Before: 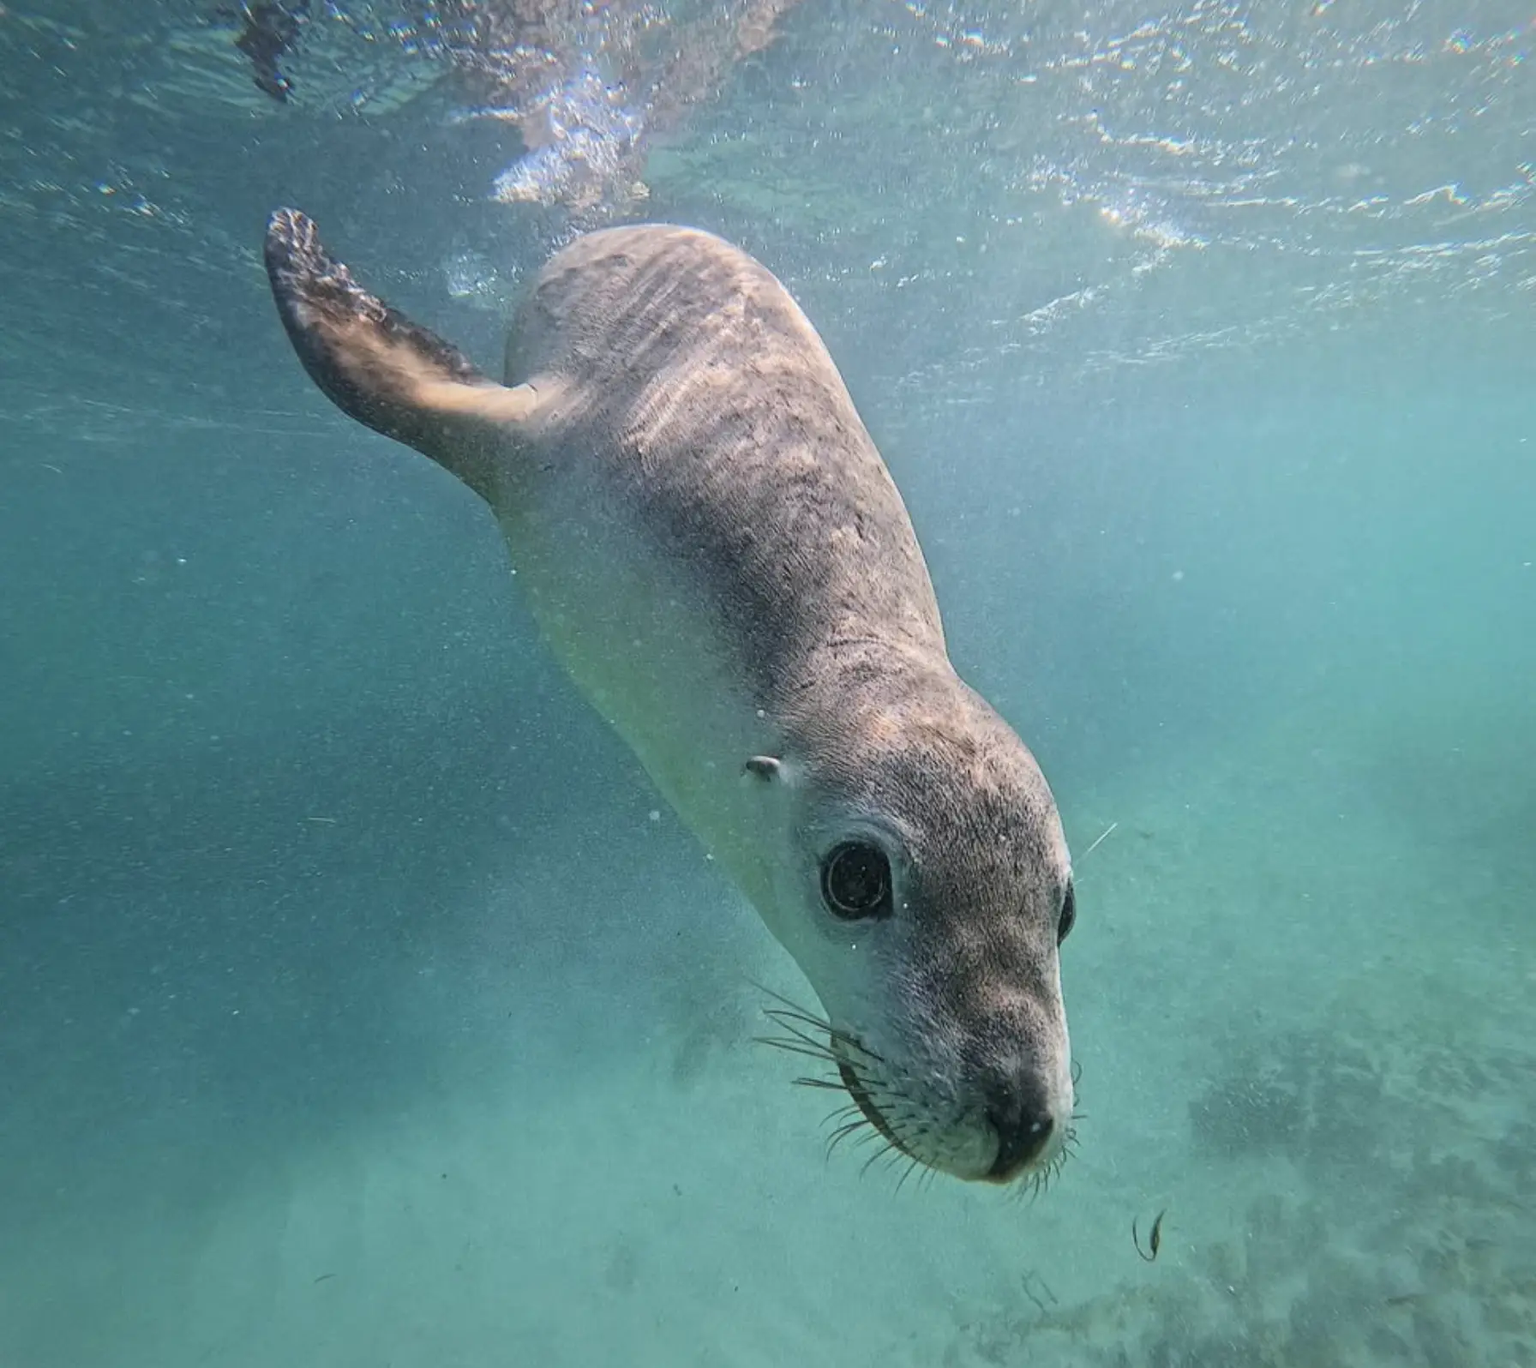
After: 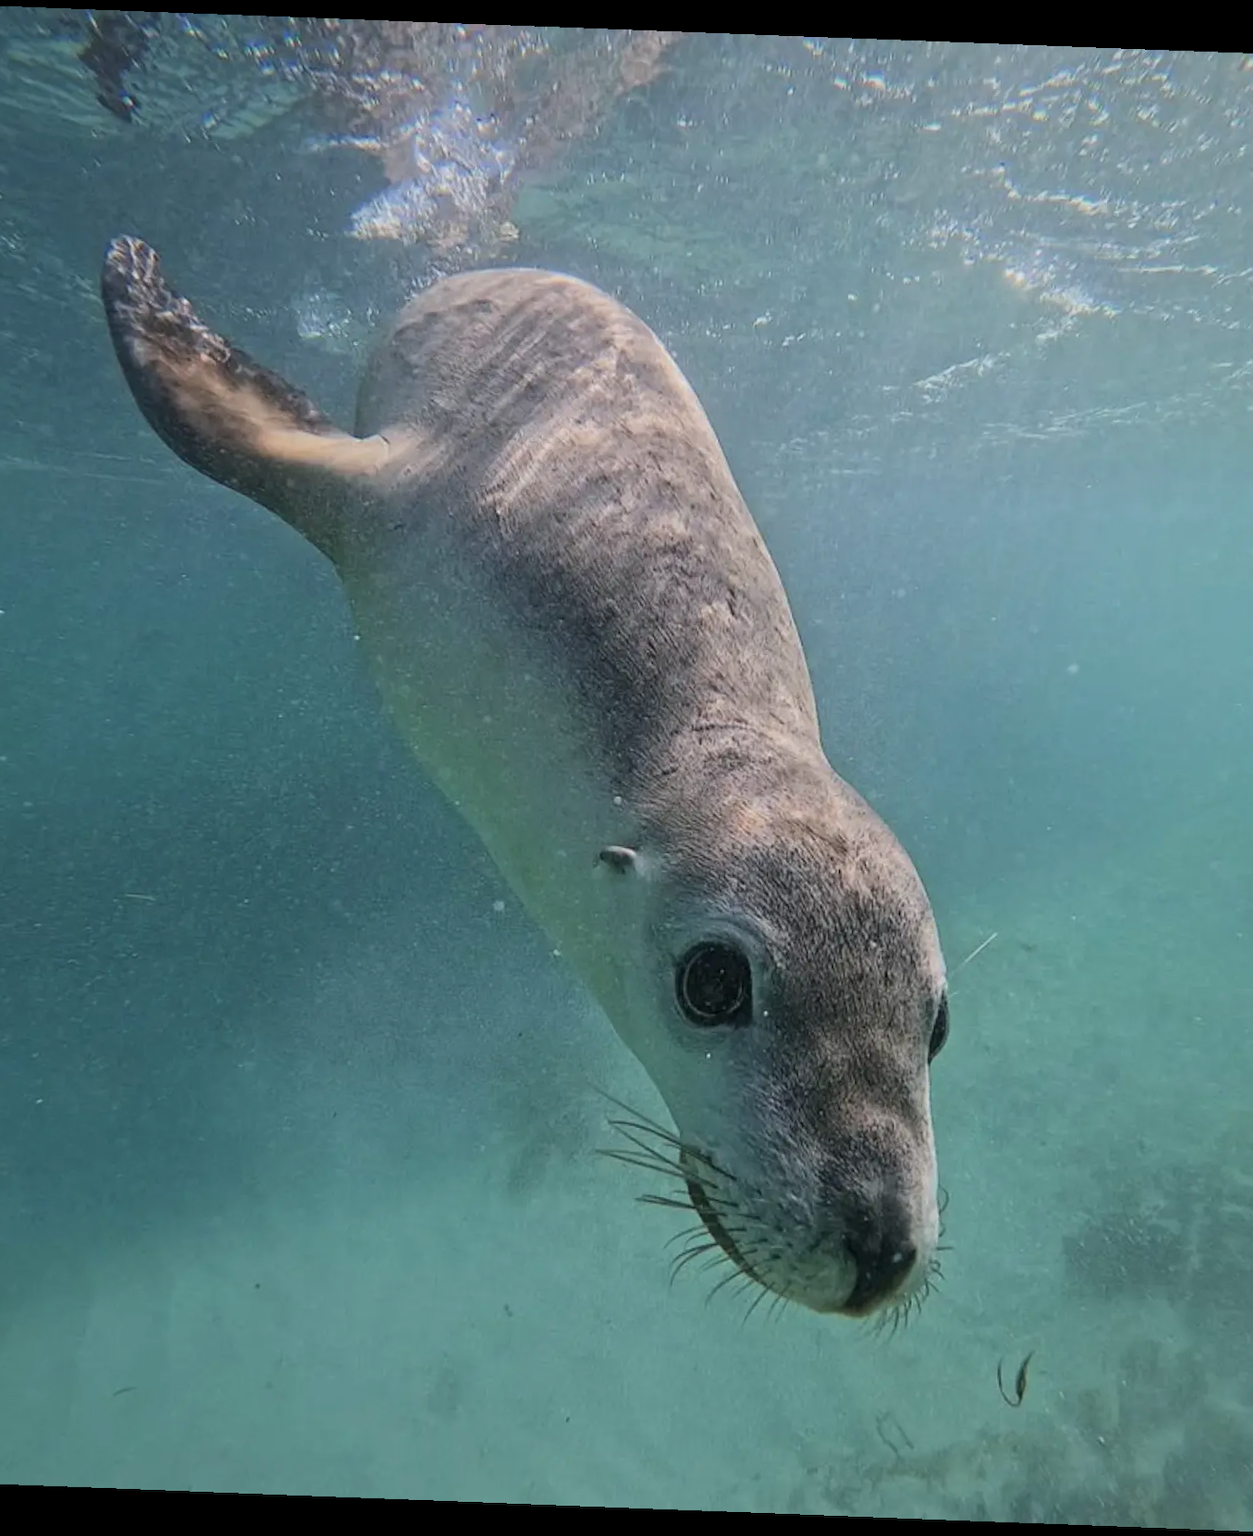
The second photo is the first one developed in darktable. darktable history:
crop: left 13.443%, right 13.31%
rotate and perspective: rotation 2.17°, automatic cropping off
exposure: exposure -0.36 EV, compensate highlight preservation false
